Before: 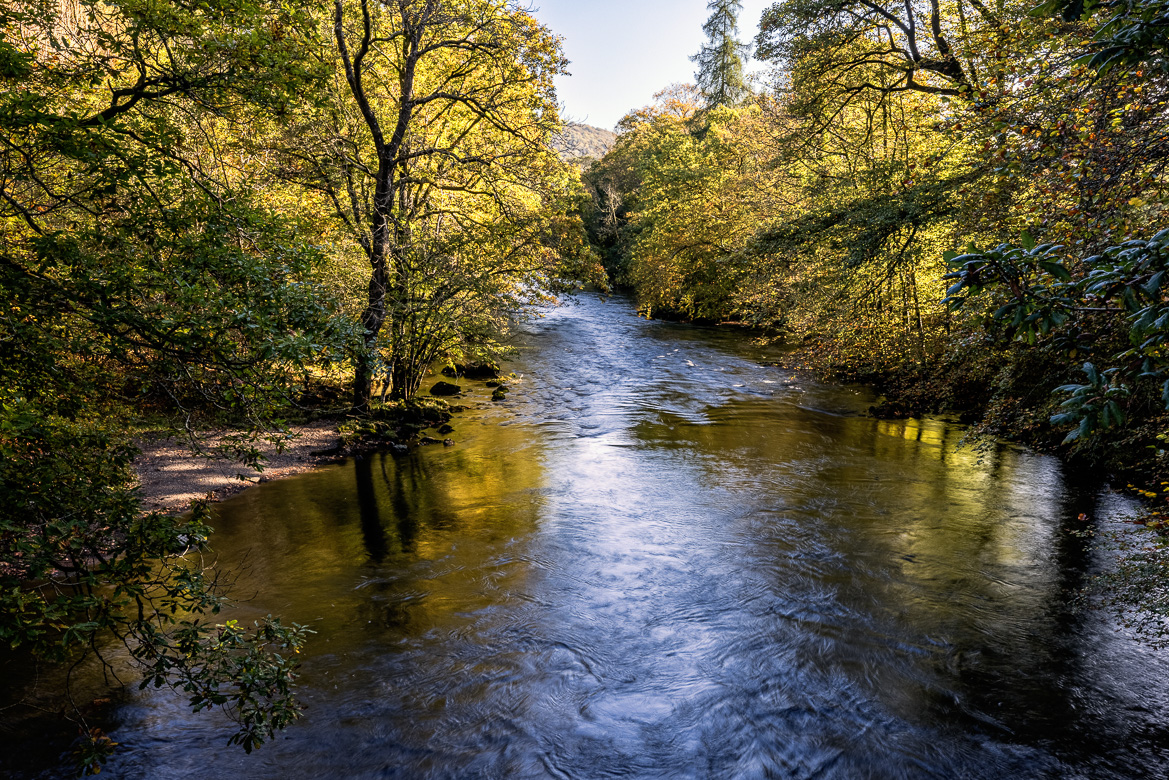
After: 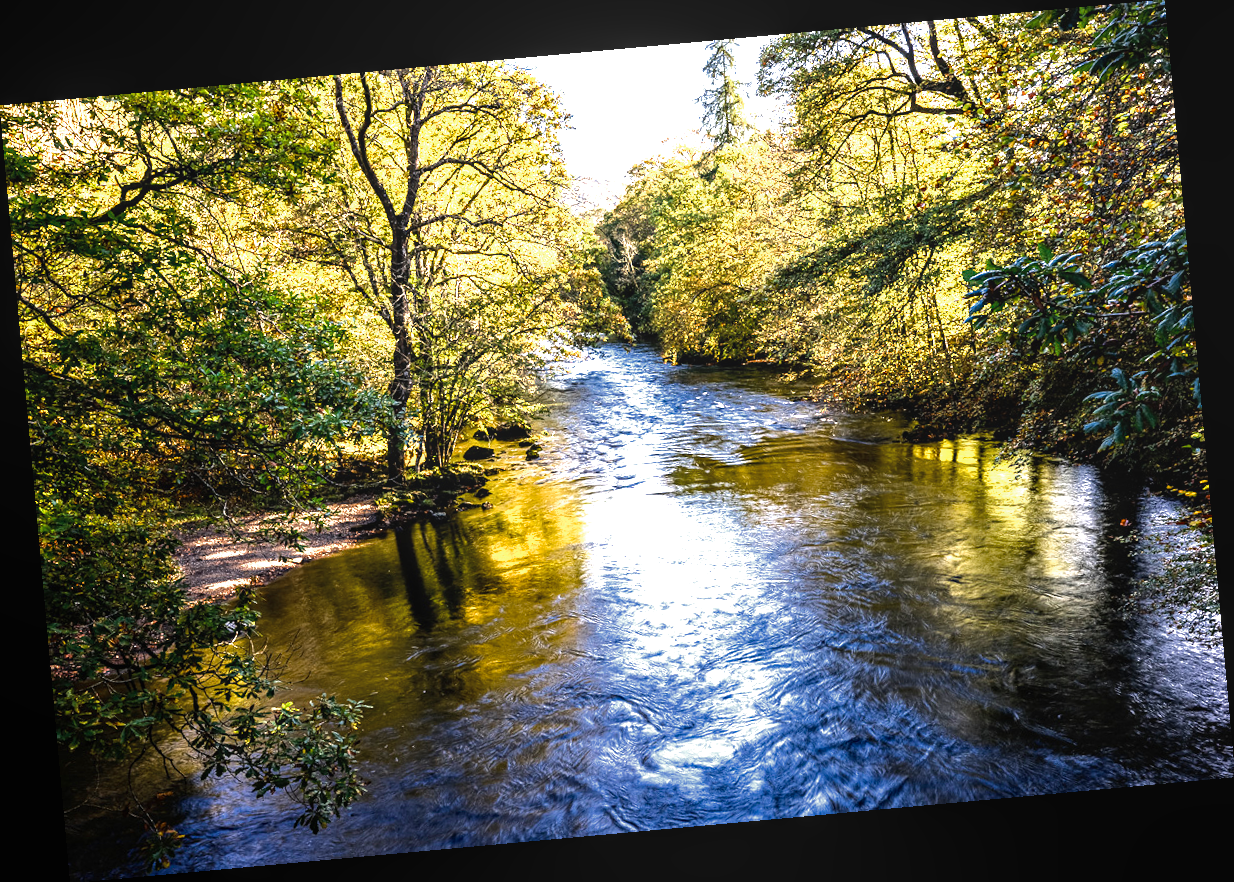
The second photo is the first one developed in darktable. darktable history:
haze removal: strength 0.12, distance 0.25, compatibility mode true, adaptive false
color zones: curves: ch0 [(0, 0.5) (0.125, 0.4) (0.25, 0.5) (0.375, 0.4) (0.5, 0.4) (0.625, 0.35) (0.75, 0.35) (0.875, 0.5)]; ch1 [(0, 0.35) (0.125, 0.45) (0.25, 0.35) (0.375, 0.35) (0.5, 0.35) (0.625, 0.35) (0.75, 0.45) (0.875, 0.35)]; ch2 [(0, 0.6) (0.125, 0.5) (0.25, 0.5) (0.375, 0.6) (0.5, 0.6) (0.625, 0.5) (0.75, 0.5) (0.875, 0.5)]
velvia: strength 32%, mid-tones bias 0.2
exposure: black level correction 0, exposure 1.1 EV, compensate exposure bias true, compensate highlight preservation false
rotate and perspective: rotation -5.2°, automatic cropping off
tone equalizer: -8 EV -0.75 EV, -7 EV -0.7 EV, -6 EV -0.6 EV, -5 EV -0.4 EV, -3 EV 0.4 EV, -2 EV 0.6 EV, -1 EV 0.7 EV, +0 EV 0.75 EV, edges refinement/feathering 500, mask exposure compensation -1.57 EV, preserve details no
local contrast: detail 110%
